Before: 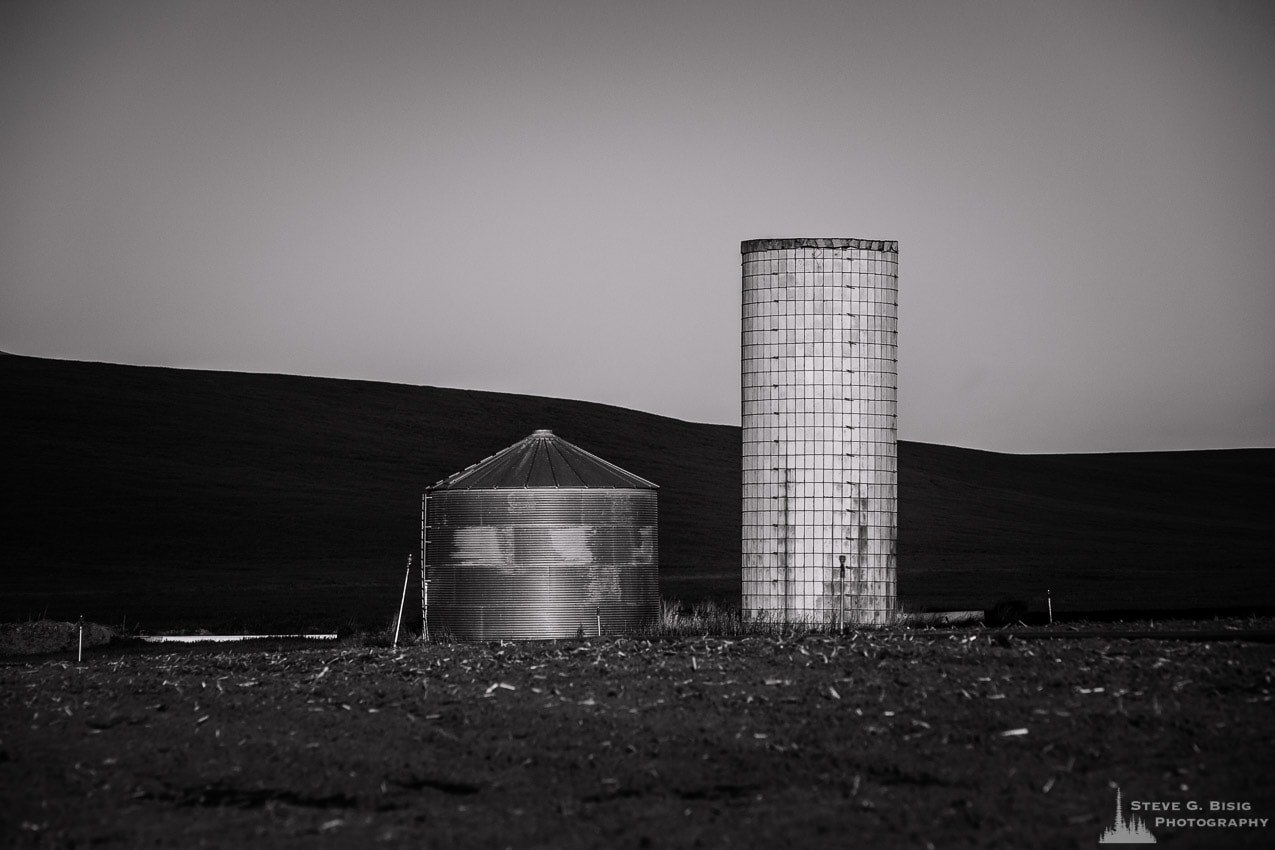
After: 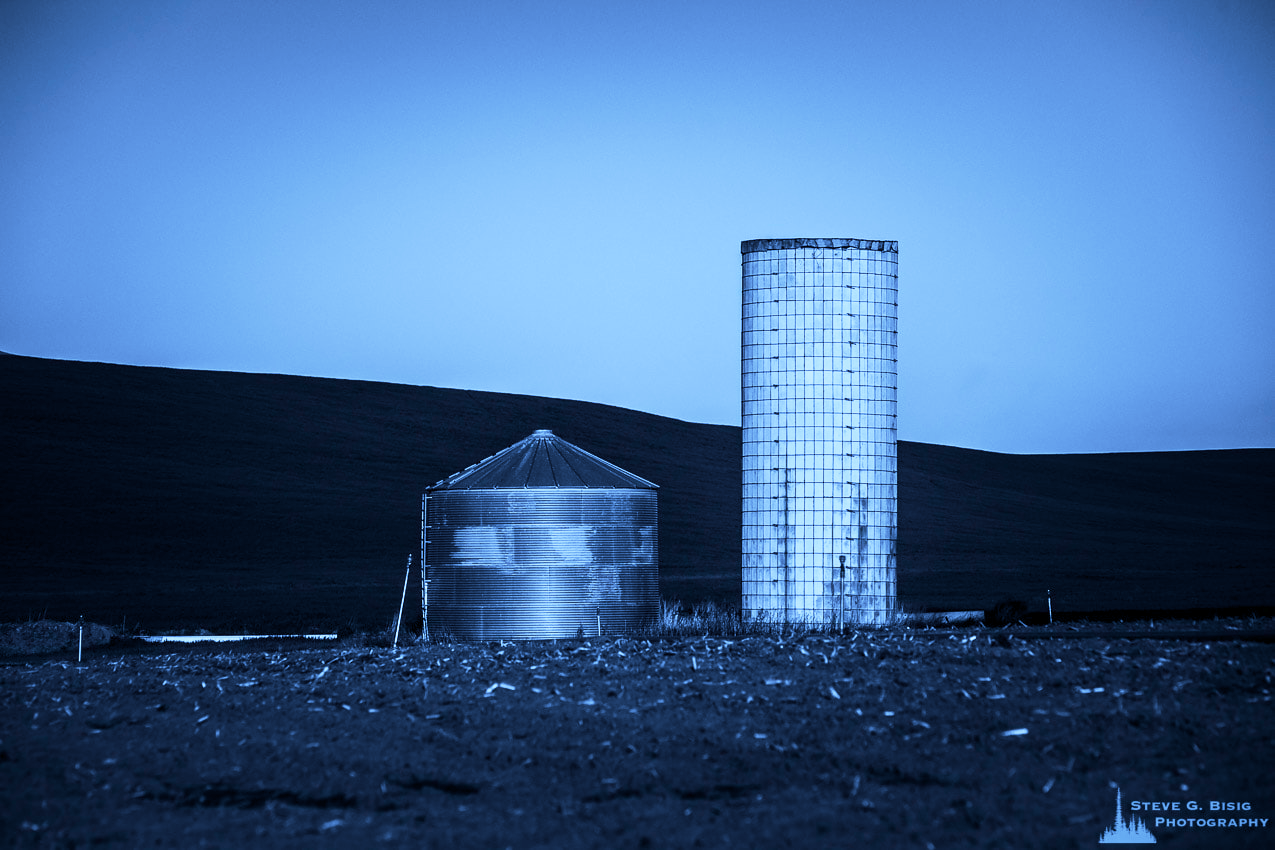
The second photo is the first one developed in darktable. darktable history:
base curve: curves: ch0 [(0, 0) (0.088, 0.125) (0.176, 0.251) (0.354, 0.501) (0.613, 0.749) (1, 0.877)], preserve colors none
color calibration: illuminant as shot in camera, x 0.463, y 0.419, temperature 2692.87 K, gamut compression 1.68
contrast brightness saturation: contrast 0.083, saturation 0.019
